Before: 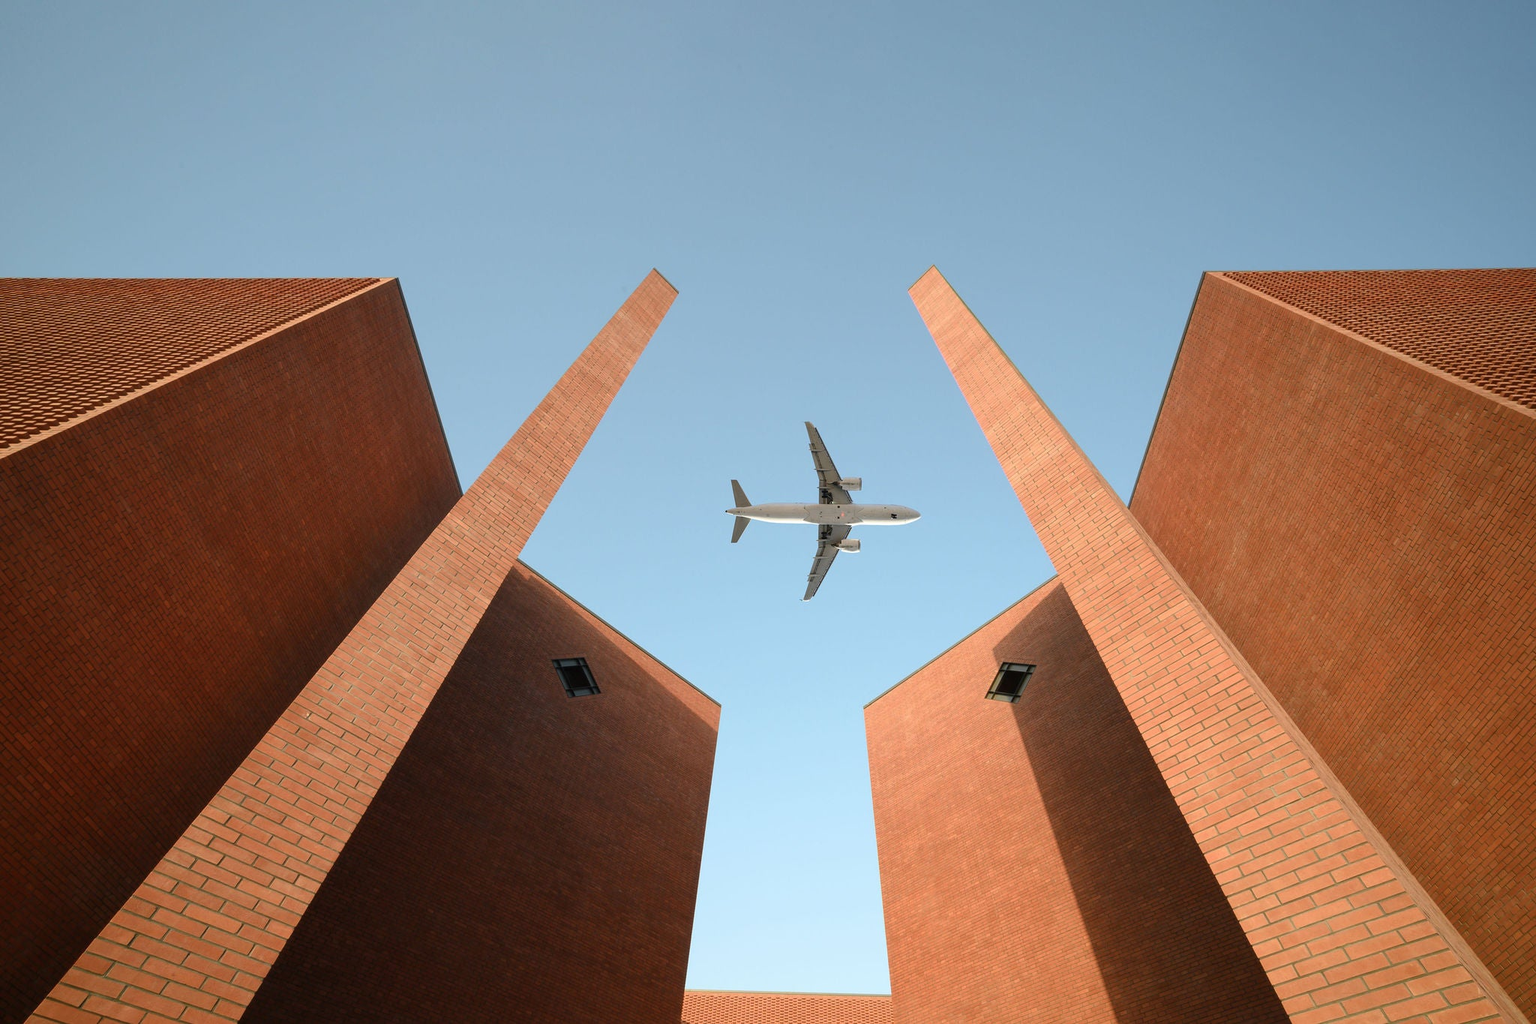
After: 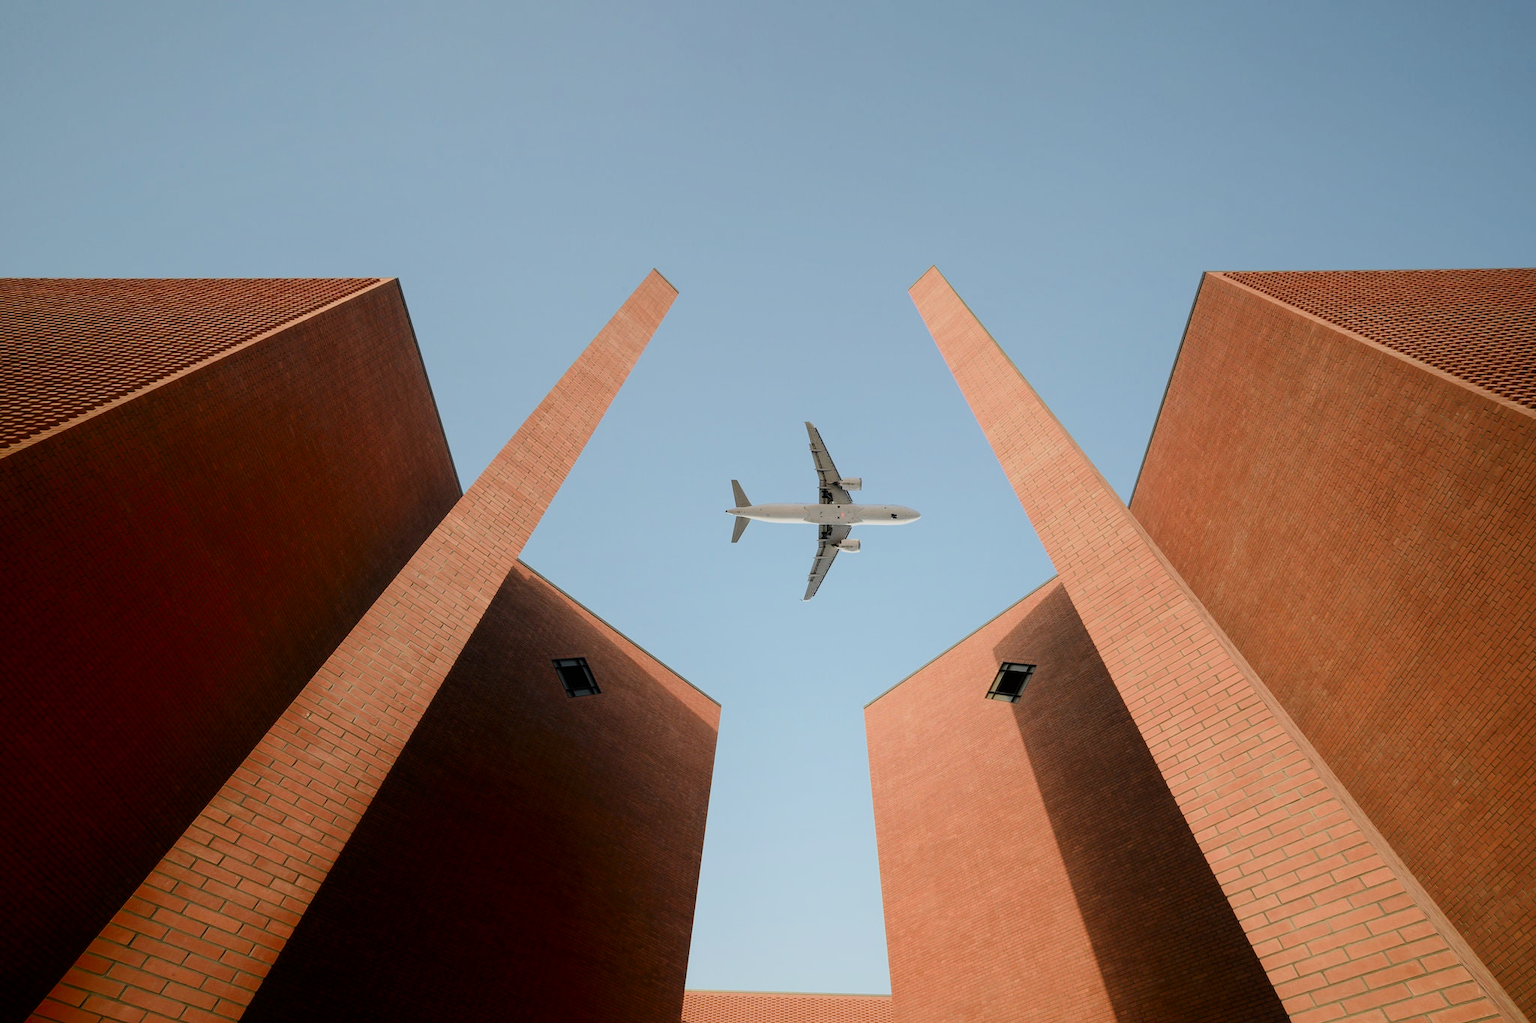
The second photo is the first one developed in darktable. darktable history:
shadows and highlights: shadows -68.2, highlights 33.27, soften with gaussian
filmic rgb: black relative exposure -7.65 EV, white relative exposure 4.56 EV, threshold 3 EV, hardness 3.61, contrast 1.059, enable highlight reconstruction true
